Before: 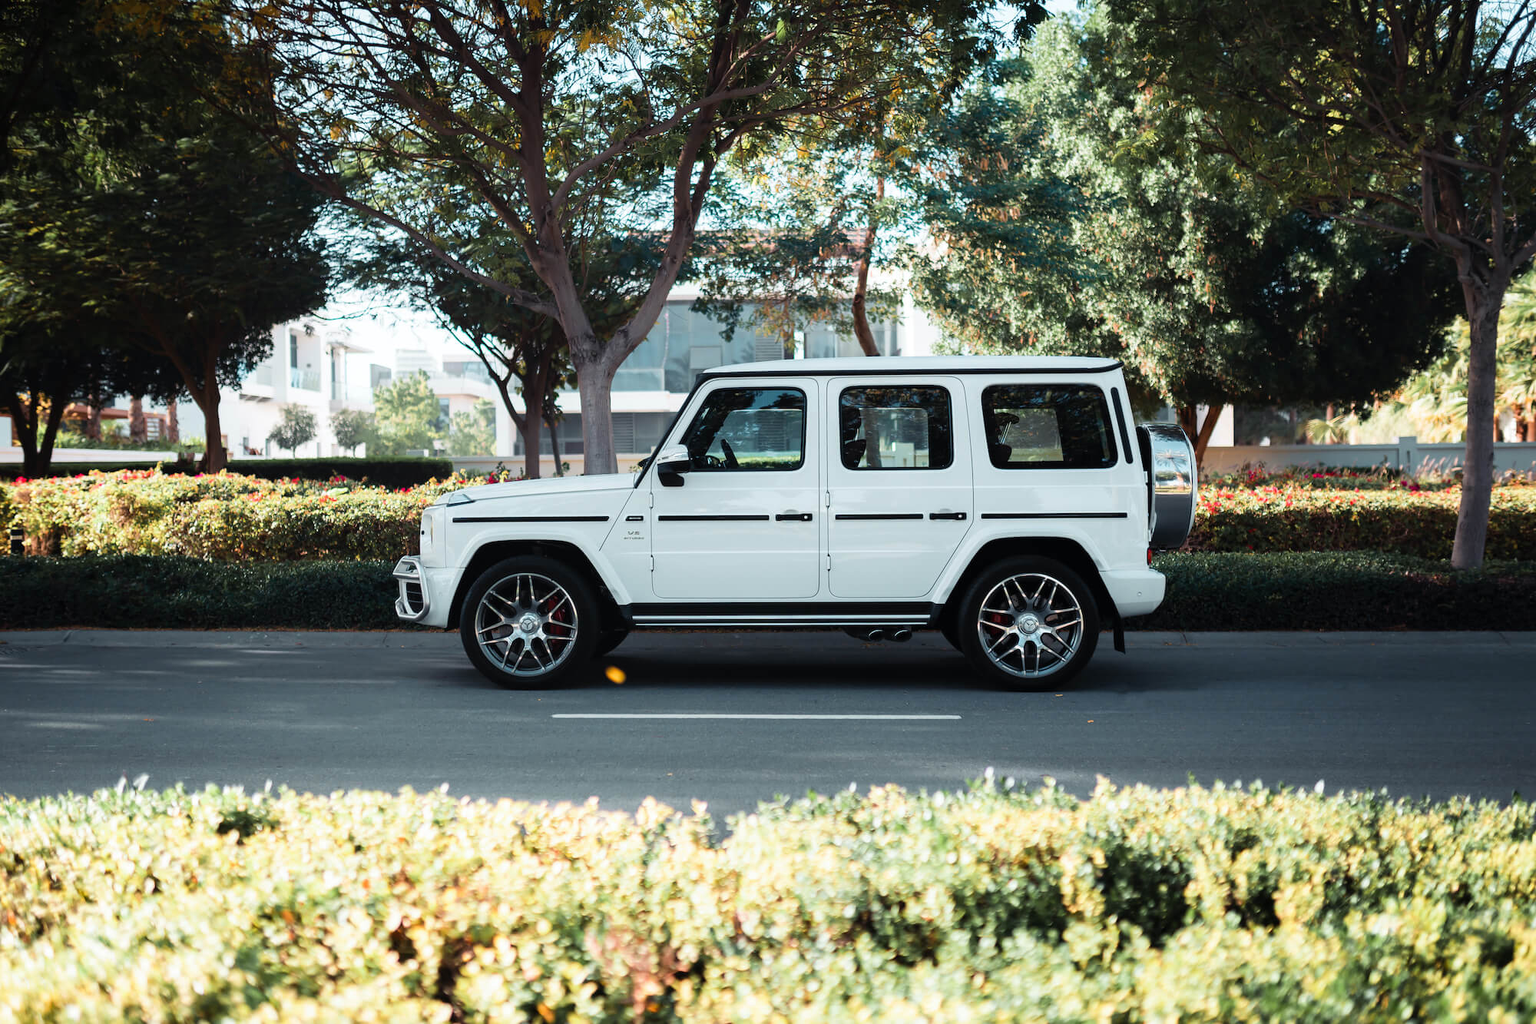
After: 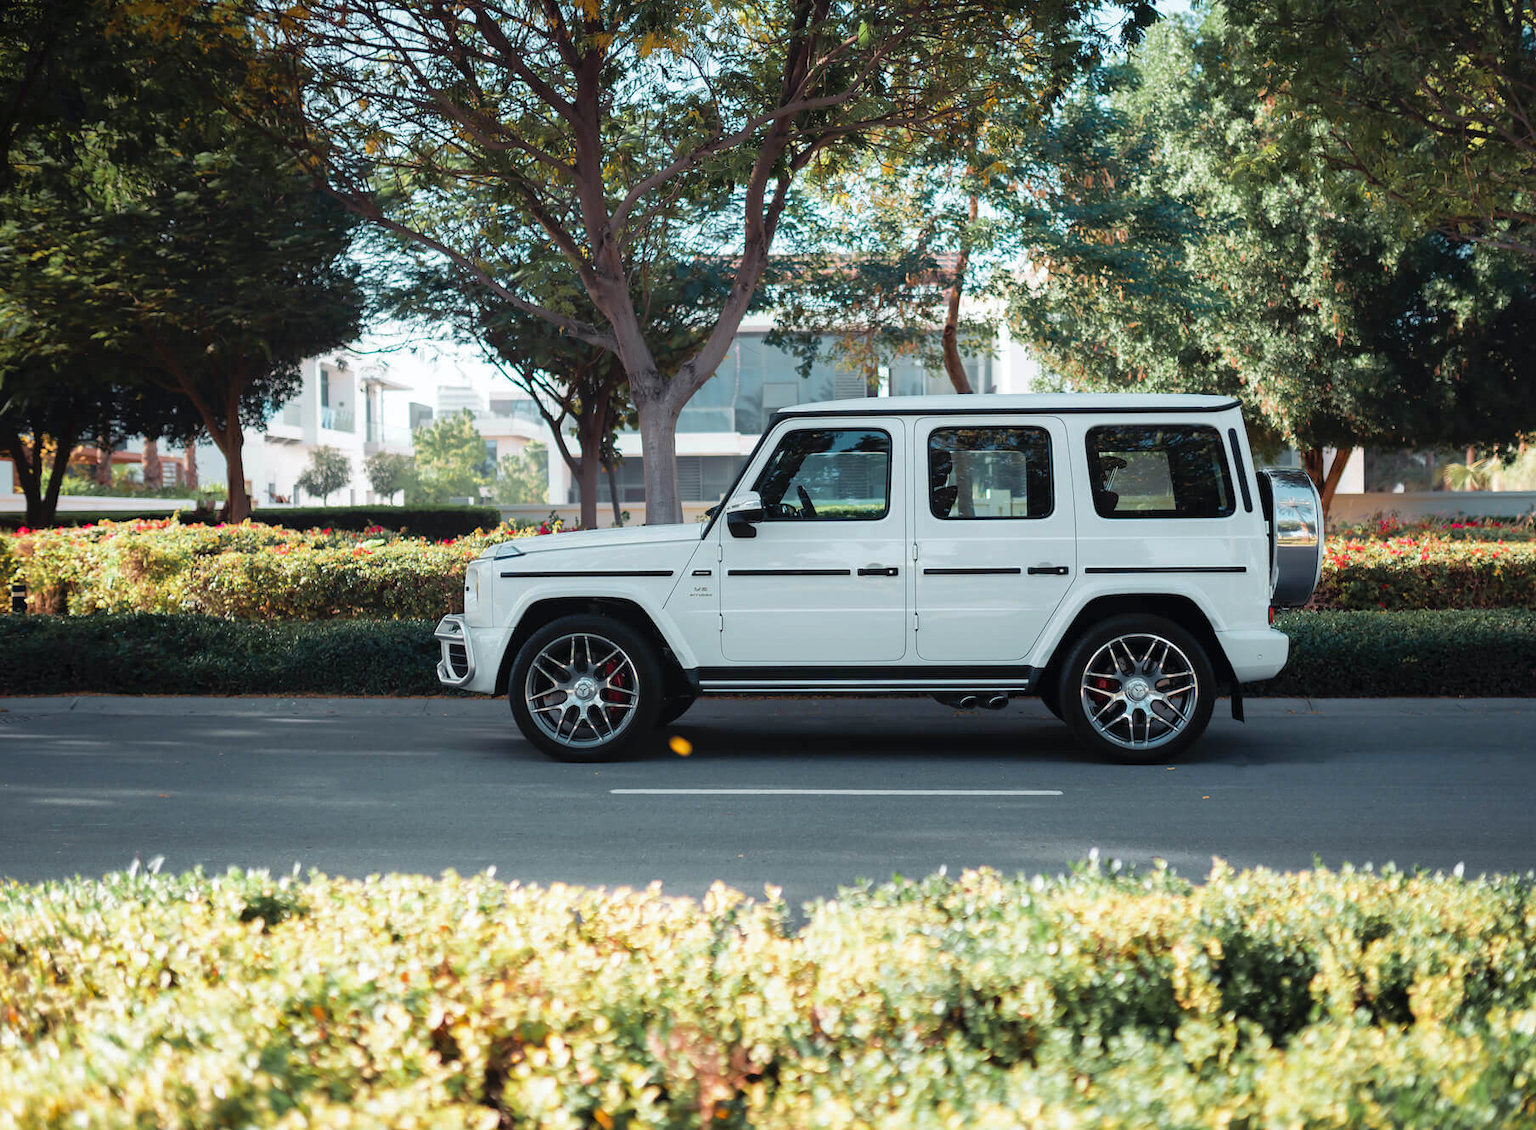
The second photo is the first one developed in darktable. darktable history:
crop: right 9.509%, bottom 0.031%
shadows and highlights: on, module defaults
